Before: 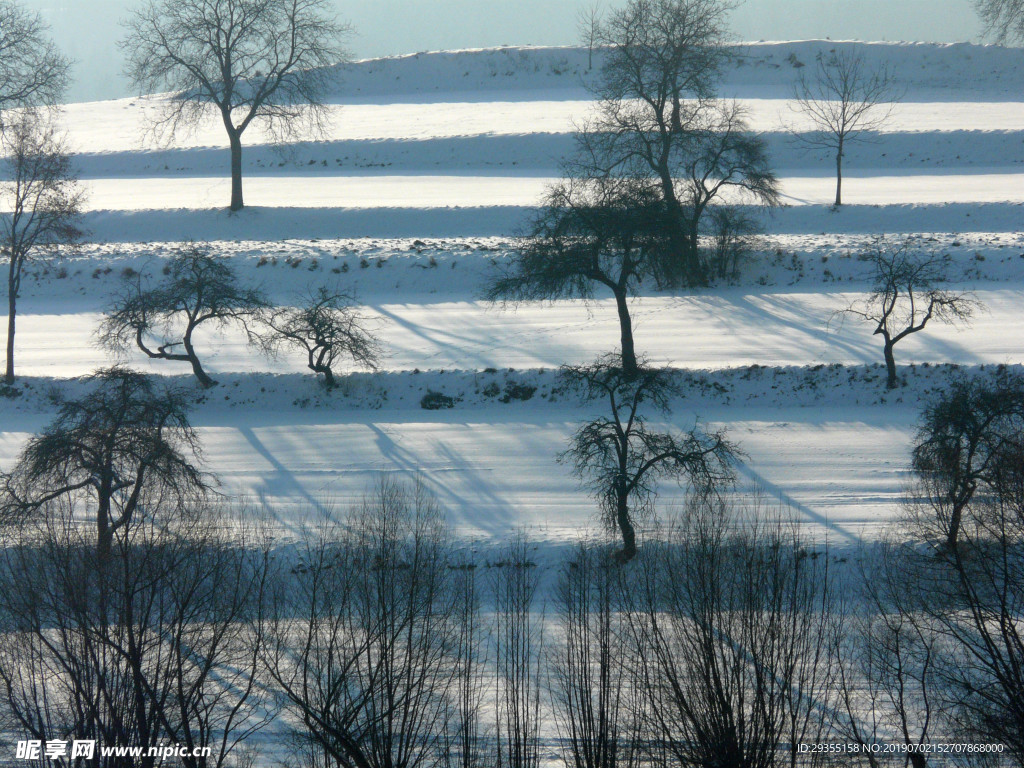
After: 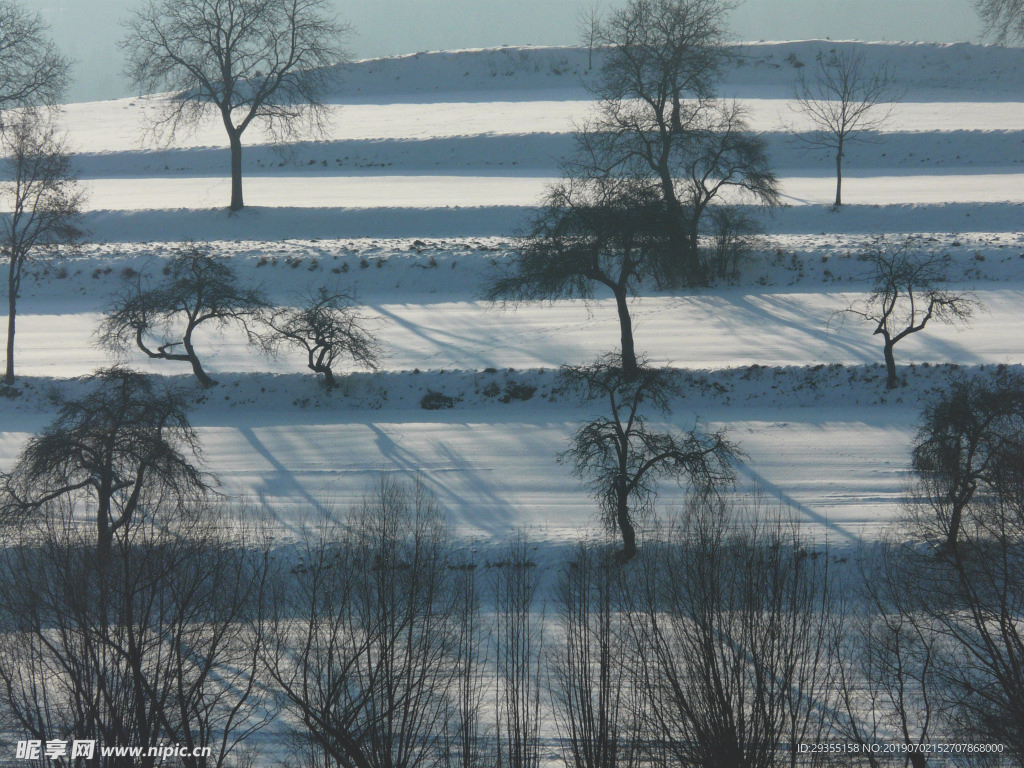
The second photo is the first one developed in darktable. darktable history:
exposure: black level correction -0.036, exposure -0.497 EV, compensate highlight preservation false
local contrast: mode bilateral grid, contrast 20, coarseness 50, detail 120%, midtone range 0.2
